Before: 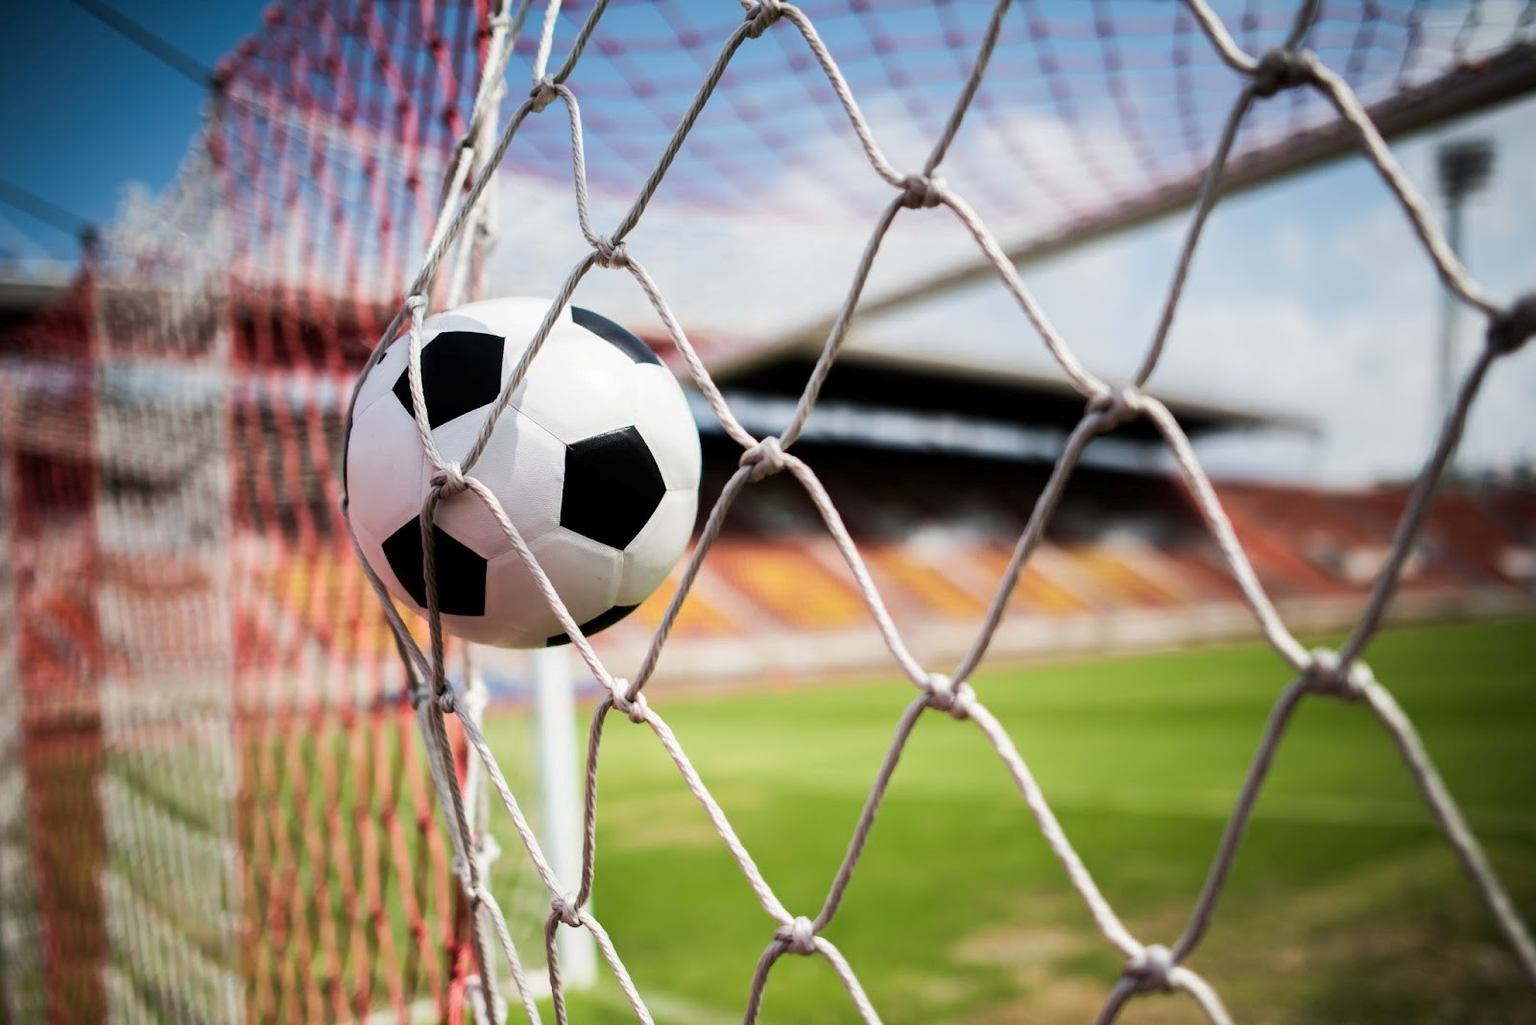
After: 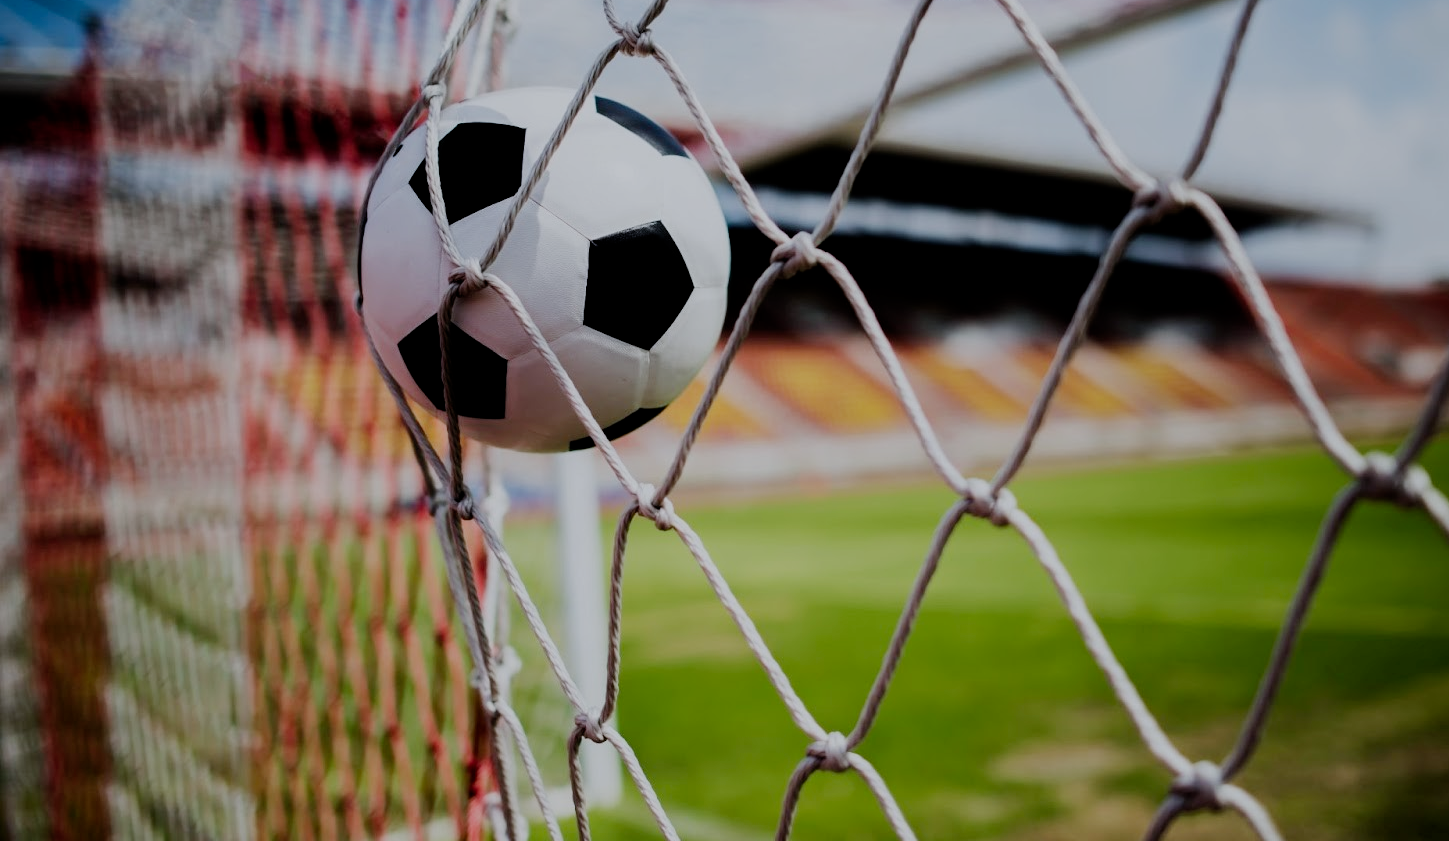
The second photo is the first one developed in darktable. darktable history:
crop: top 20.916%, right 9.437%, bottom 0.316%
filmic rgb: middle gray luminance 29%, black relative exposure -10.3 EV, white relative exposure 5.5 EV, threshold 6 EV, target black luminance 0%, hardness 3.95, latitude 2.04%, contrast 1.132, highlights saturation mix 5%, shadows ↔ highlights balance 15.11%, preserve chrominance no, color science v3 (2019), use custom middle-gray values true, iterations of high-quality reconstruction 0, enable highlight reconstruction true
white balance: red 0.967, blue 1.049
